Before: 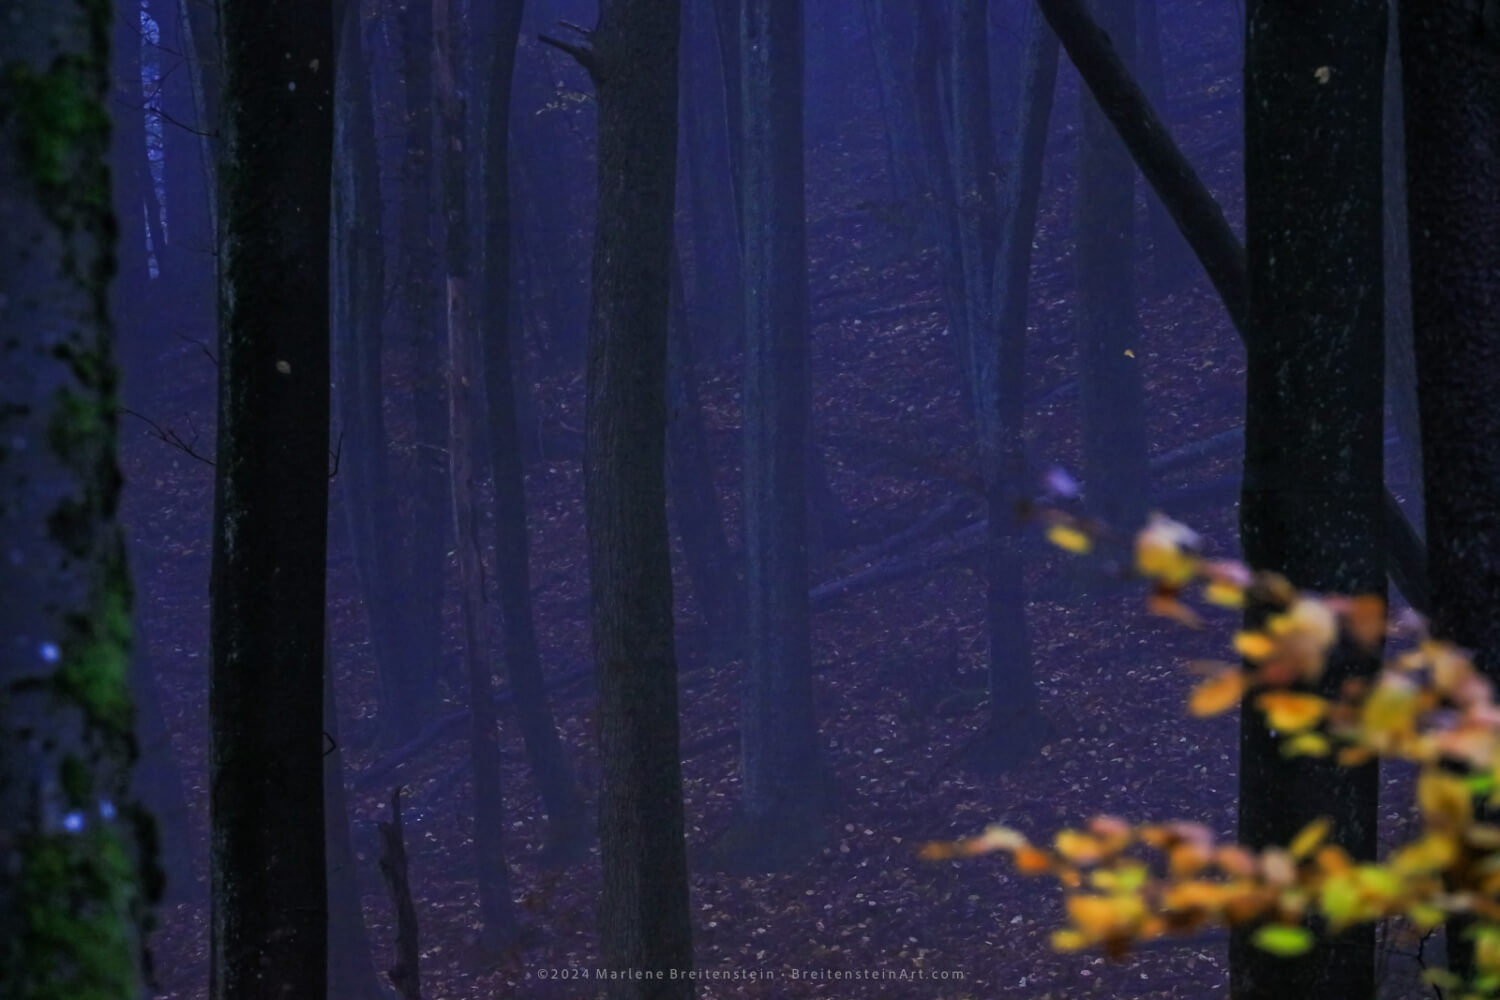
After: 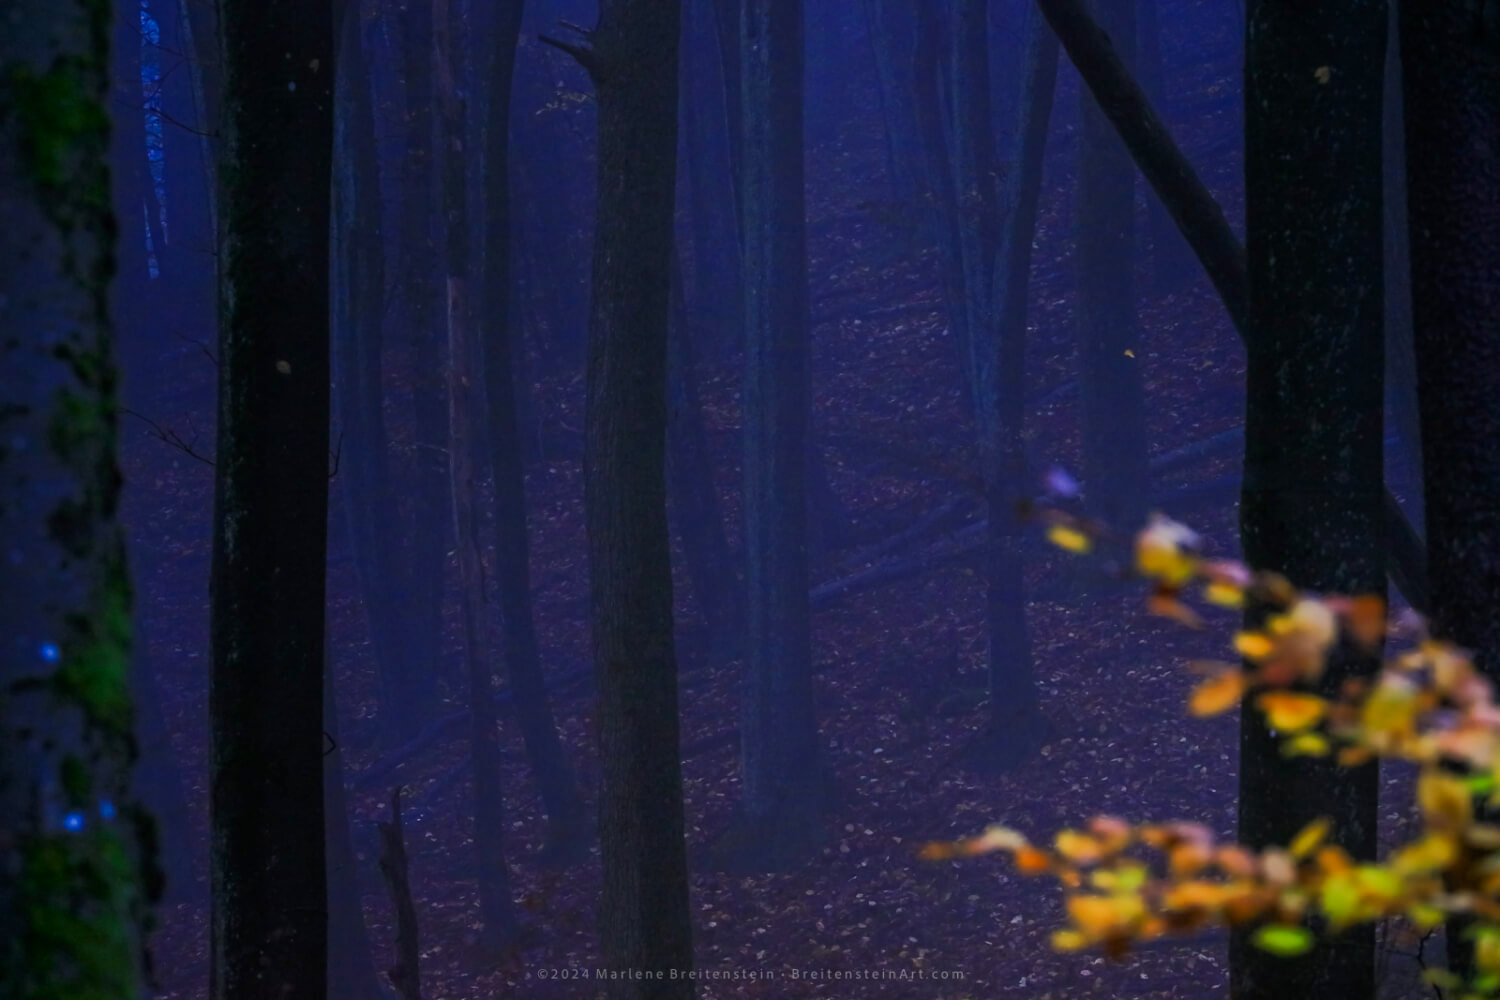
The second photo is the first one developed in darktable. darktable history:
base curve: curves: ch0 [(0, 0) (0.262, 0.32) (0.722, 0.705) (1, 1)]
shadows and highlights: shadows -40.15, highlights 62.88, soften with gaussian
